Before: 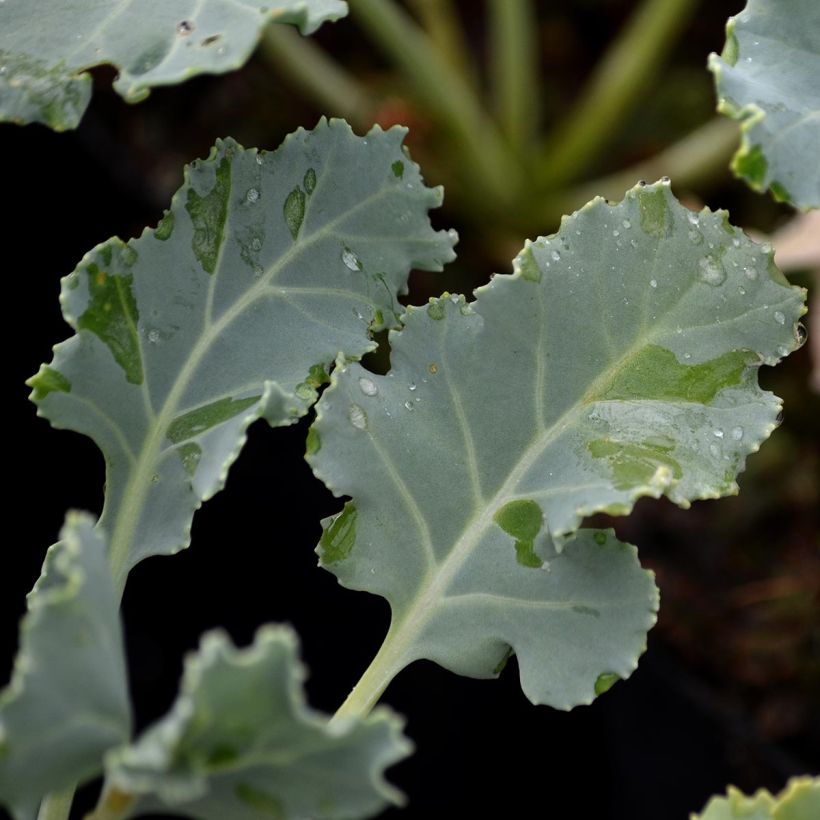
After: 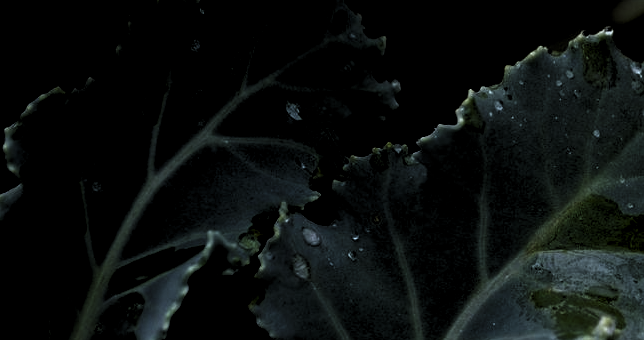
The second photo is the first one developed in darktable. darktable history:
contrast brightness saturation: brightness -0.52
crop: left 7.036%, top 18.398%, right 14.379%, bottom 40.043%
exposure: black level correction 0.006, exposure -0.226 EV, compensate highlight preservation false
white balance: red 0.931, blue 1.11
levels: levels [0.182, 0.542, 0.902]
color zones: curves: ch1 [(0.077, 0.436) (0.25, 0.5) (0.75, 0.5)]
